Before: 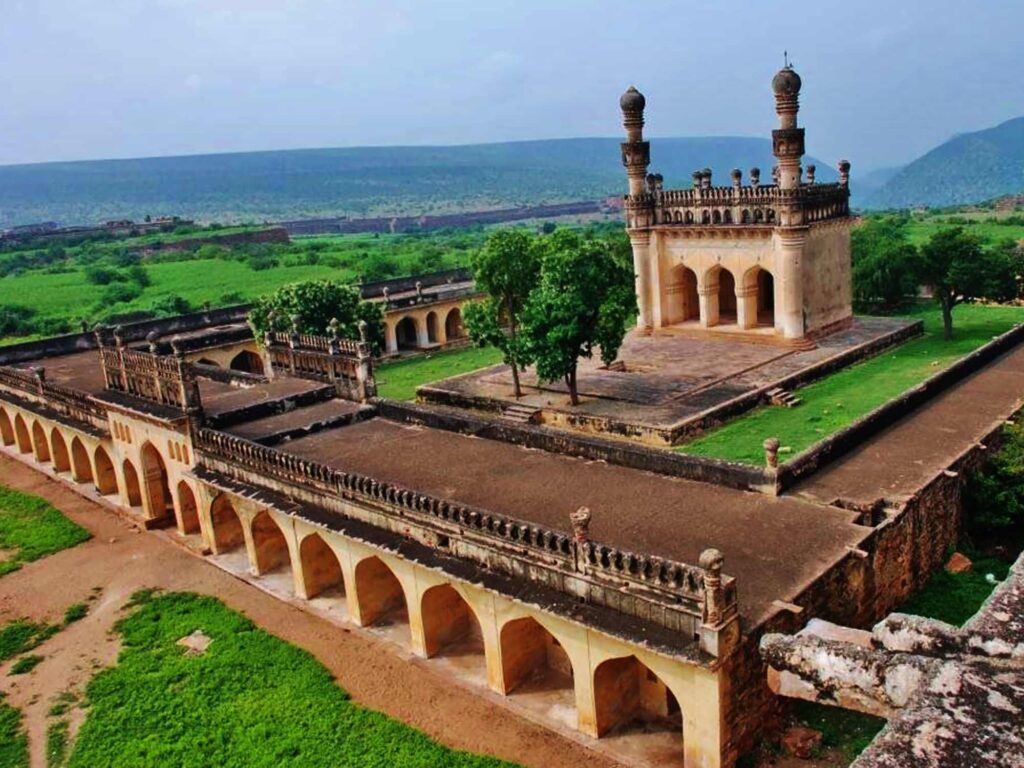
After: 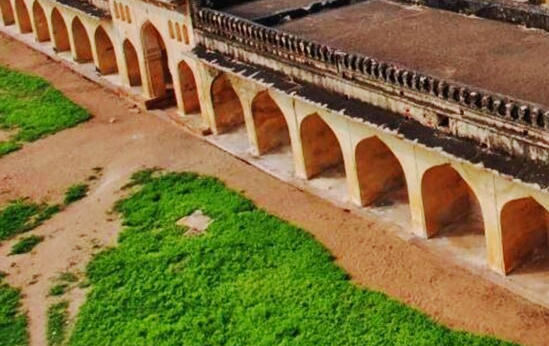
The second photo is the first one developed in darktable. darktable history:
crop and rotate: top 54.72%, right 46.301%, bottom 0.215%
base curve: curves: ch0 [(0, 0) (0.262, 0.32) (0.722, 0.705) (1, 1)], preserve colors none
